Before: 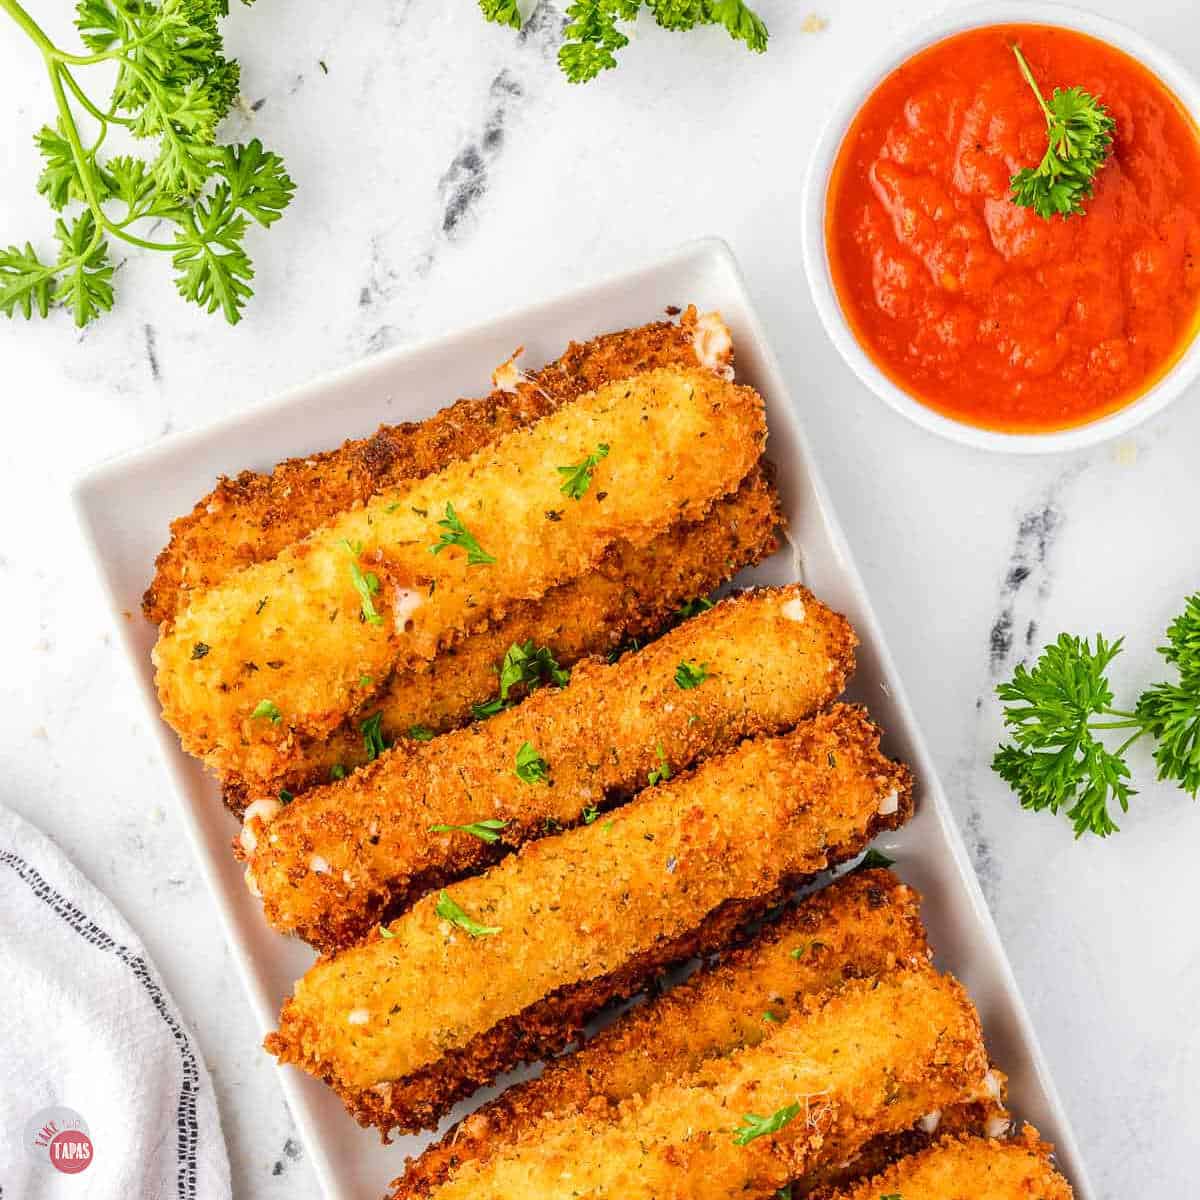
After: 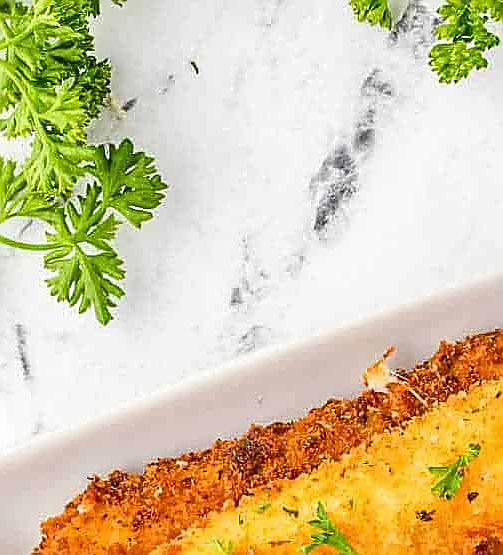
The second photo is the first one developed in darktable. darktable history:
crop and rotate: left 10.817%, top 0.062%, right 47.194%, bottom 53.626%
sharpen: radius 1.4, amount 1.25, threshold 0.7
